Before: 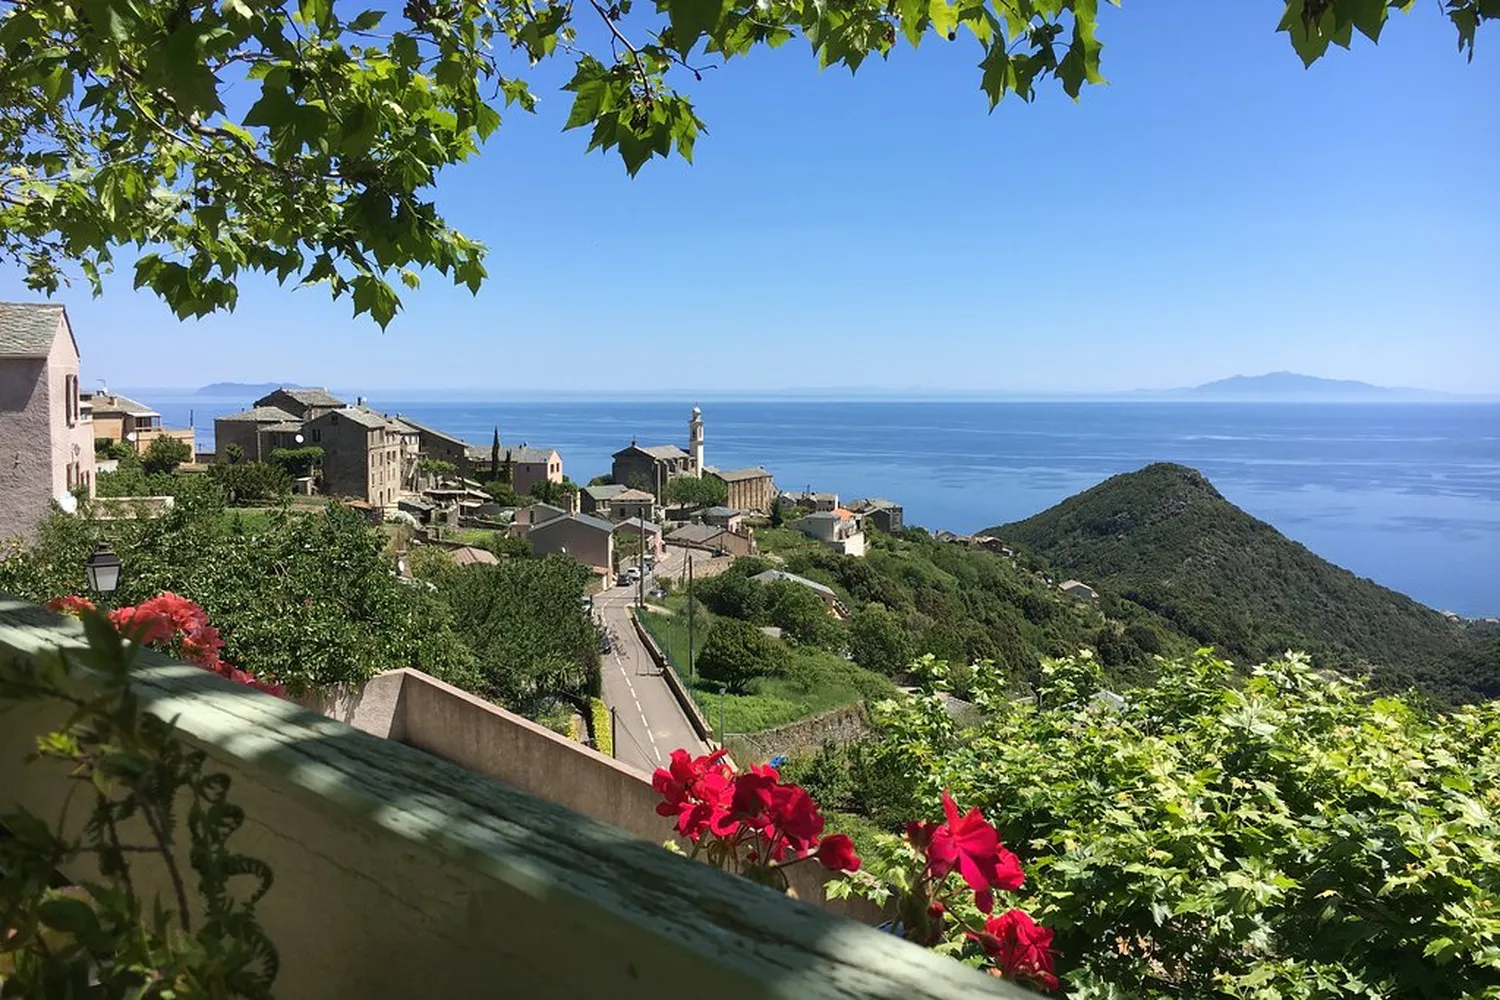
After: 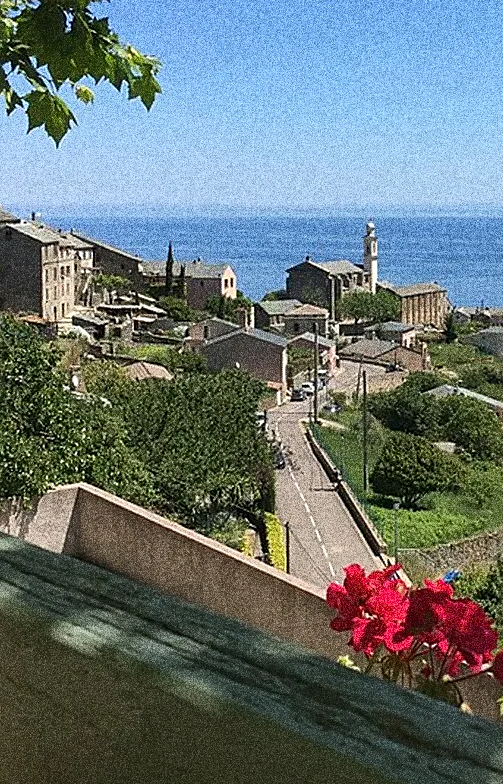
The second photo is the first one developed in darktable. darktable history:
sharpen: on, module defaults
grain: coarseness 30.02 ISO, strength 100%
crop and rotate: left 21.77%, top 18.528%, right 44.676%, bottom 2.997%
